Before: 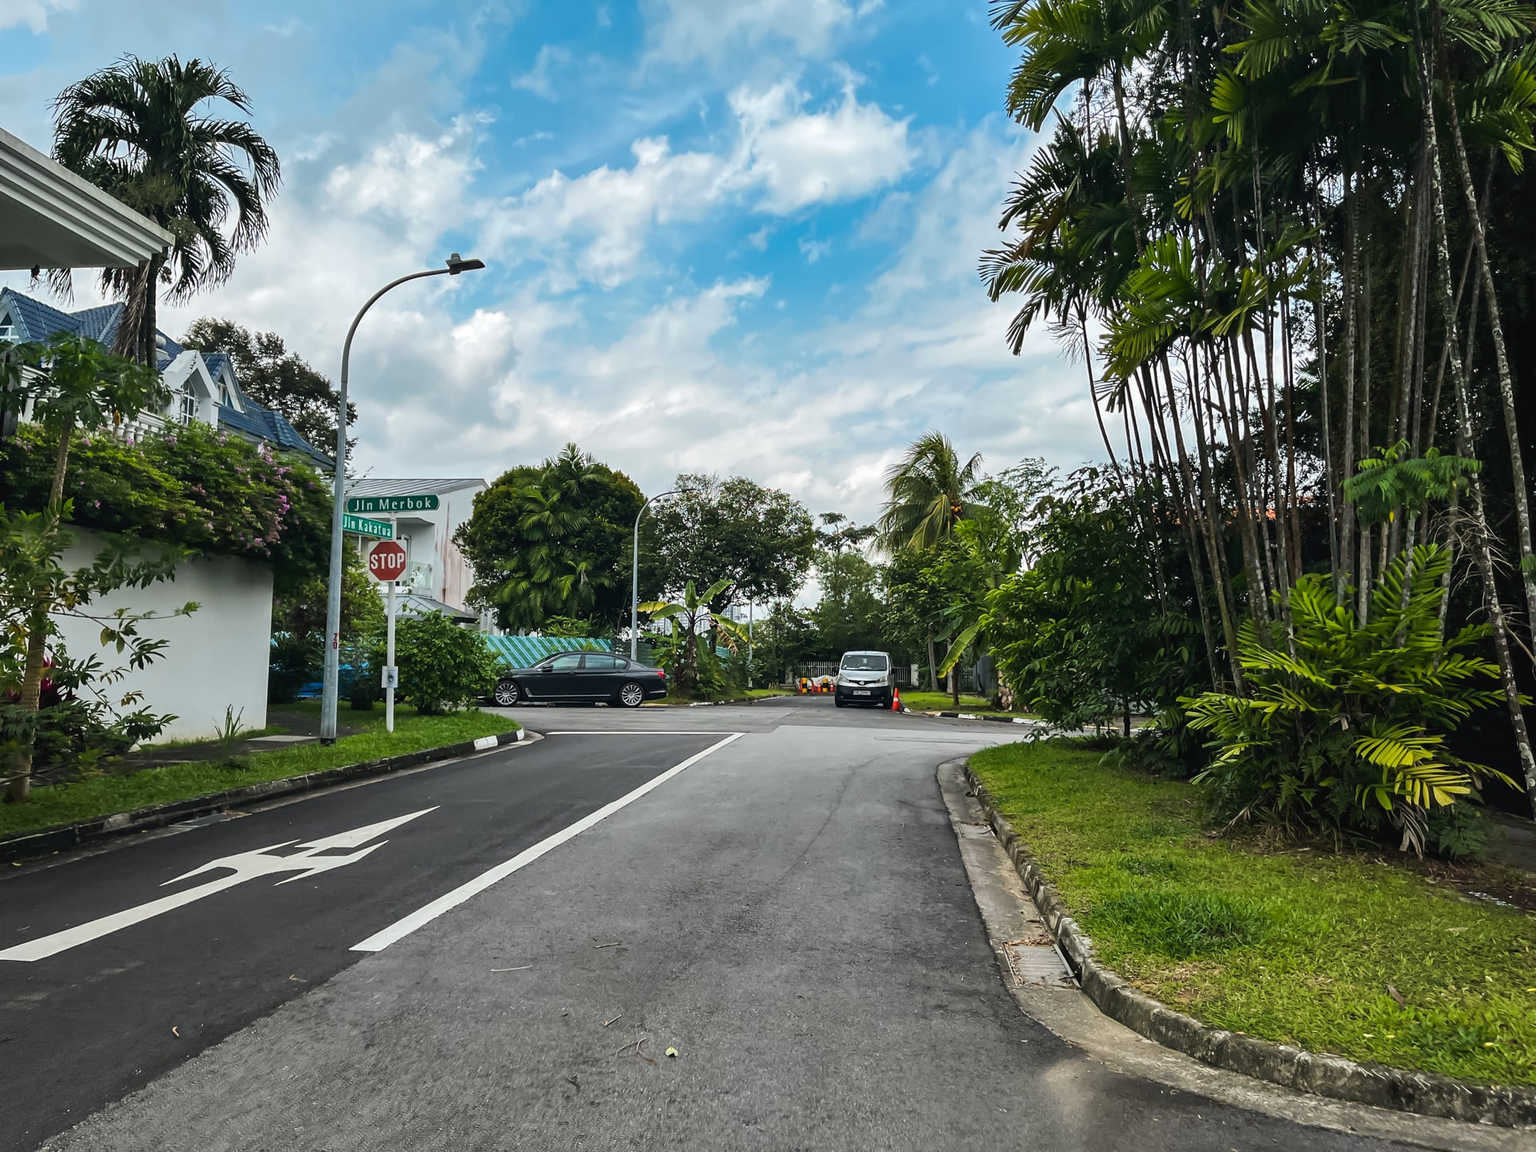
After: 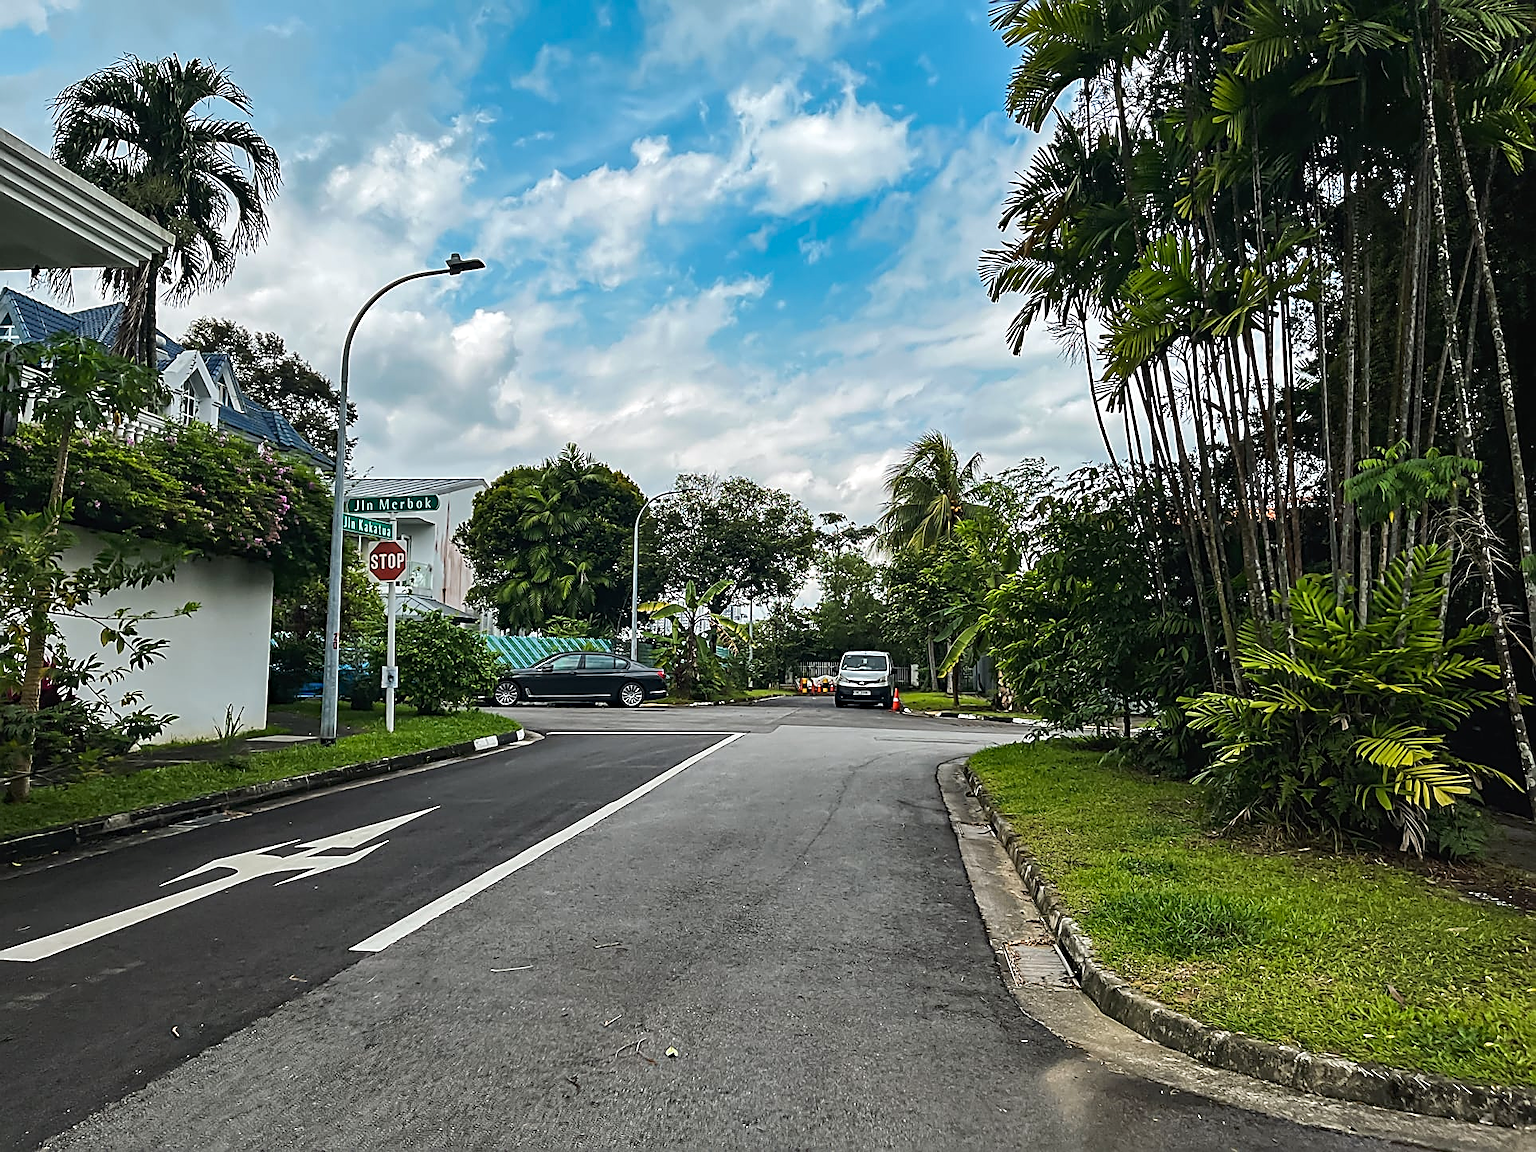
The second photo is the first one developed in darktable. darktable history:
sharpen: amount 1.005
haze removal: compatibility mode true, adaptive false
